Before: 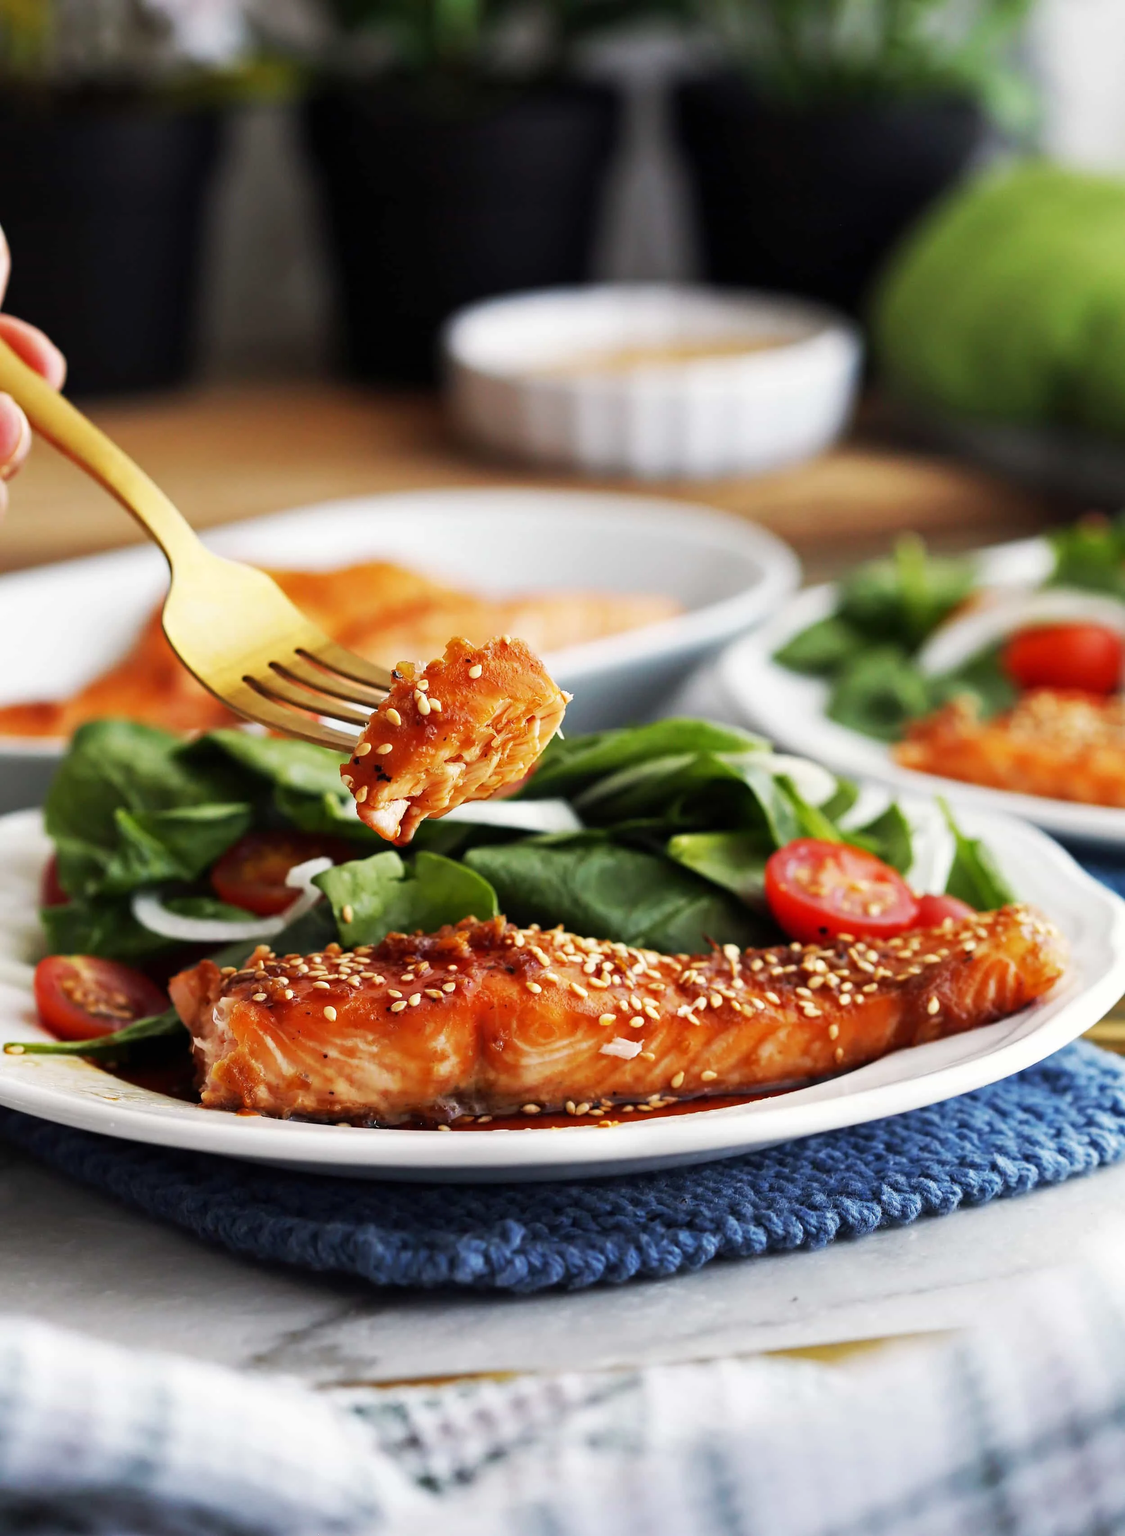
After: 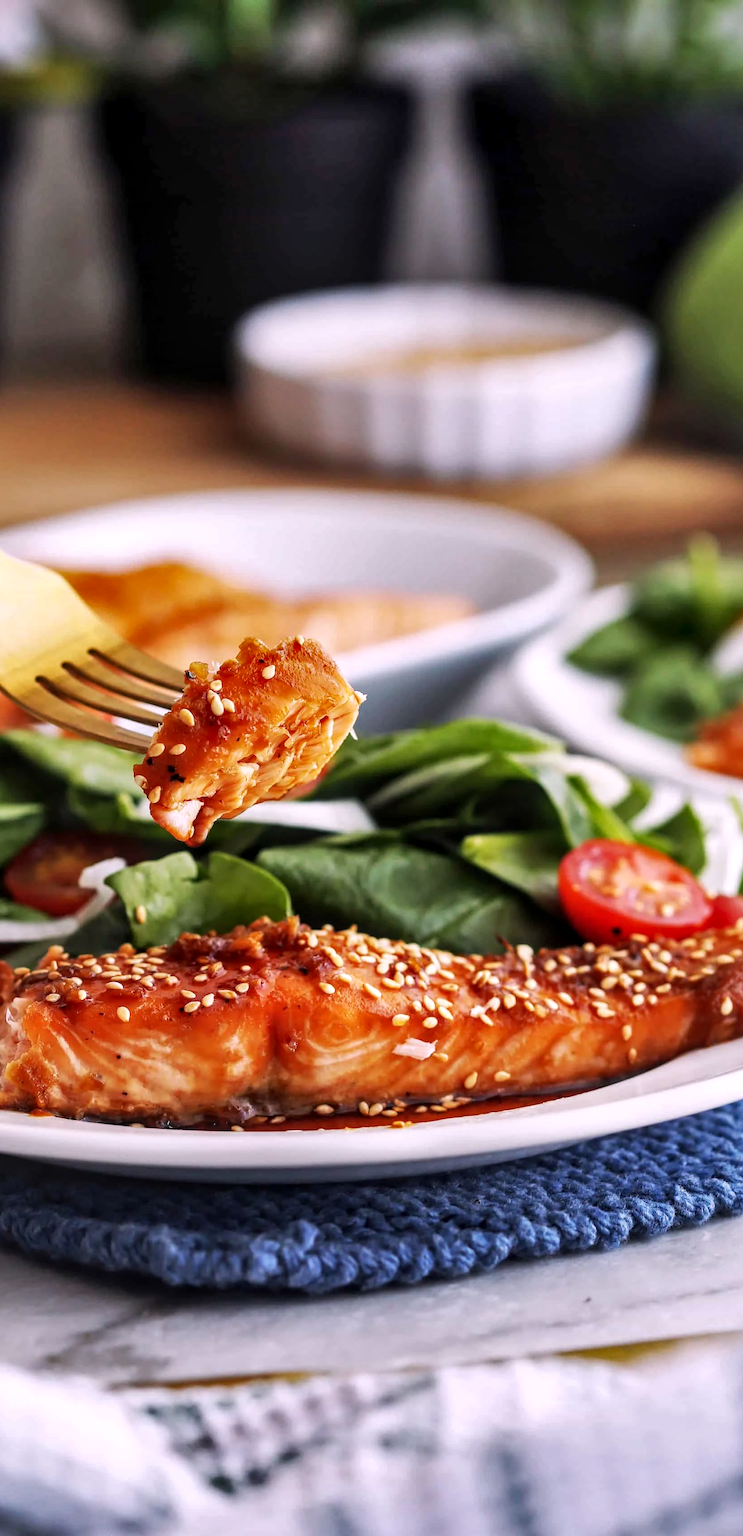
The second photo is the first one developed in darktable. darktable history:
shadows and highlights: radius 133.83, soften with gaussian
crop and rotate: left 18.442%, right 15.508%
white balance: red 1.05, blue 1.072
local contrast: on, module defaults
